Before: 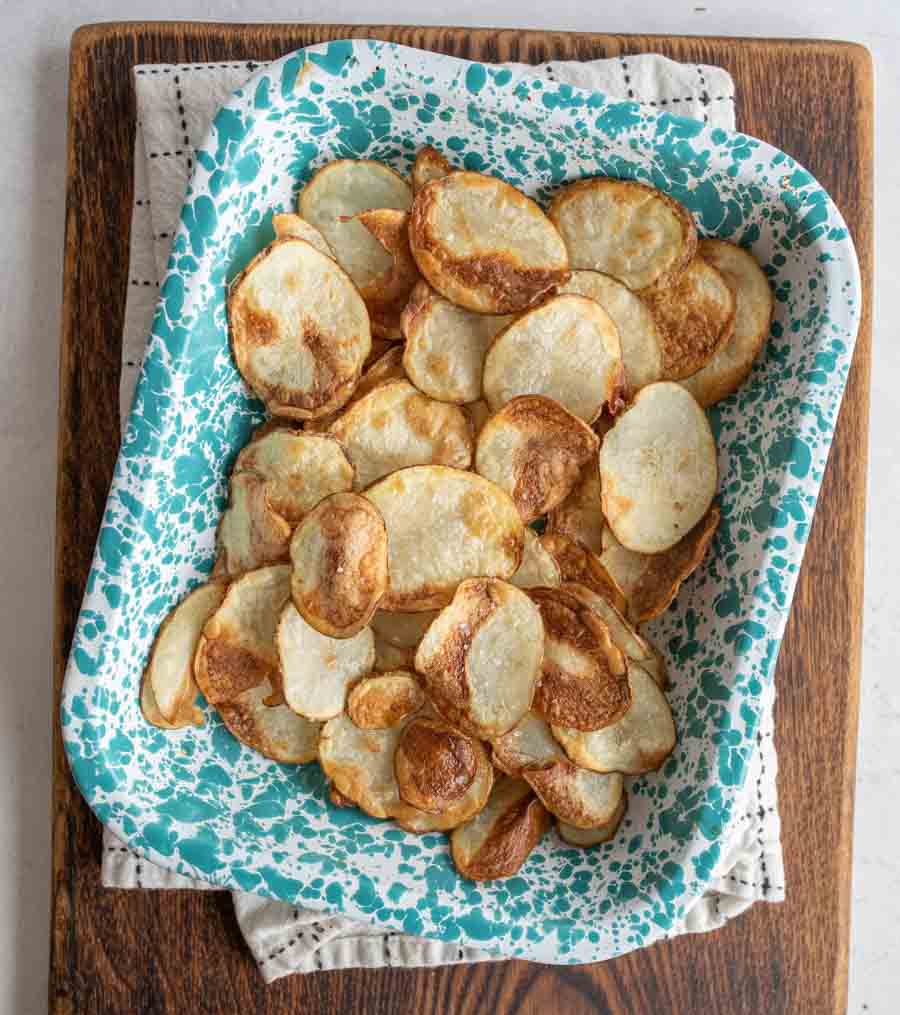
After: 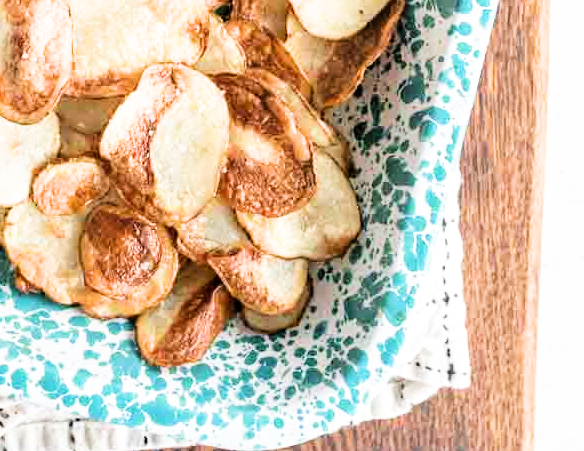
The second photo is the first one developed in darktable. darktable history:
filmic rgb: black relative exposure -5.06 EV, white relative exposure 3.5 EV, hardness 3.17, contrast 1.403, highlights saturation mix -49.01%
crop and rotate: left 35.052%, top 50.695%, bottom 4.839%
exposure: black level correction 0, exposure 1.187 EV, compensate highlight preservation false
